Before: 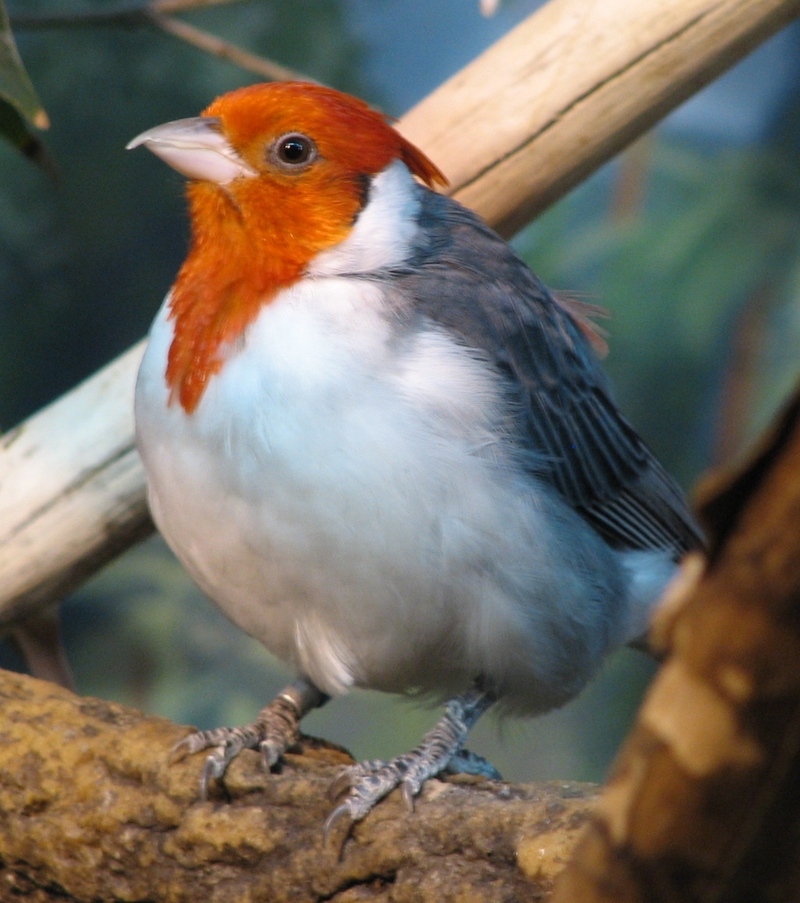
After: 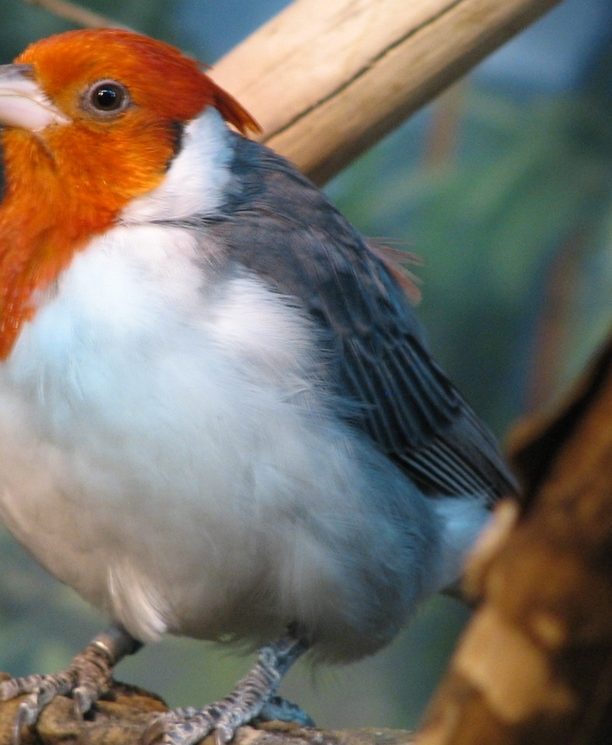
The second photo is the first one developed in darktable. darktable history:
crop: left 23.411%, top 5.897%, bottom 11.552%
